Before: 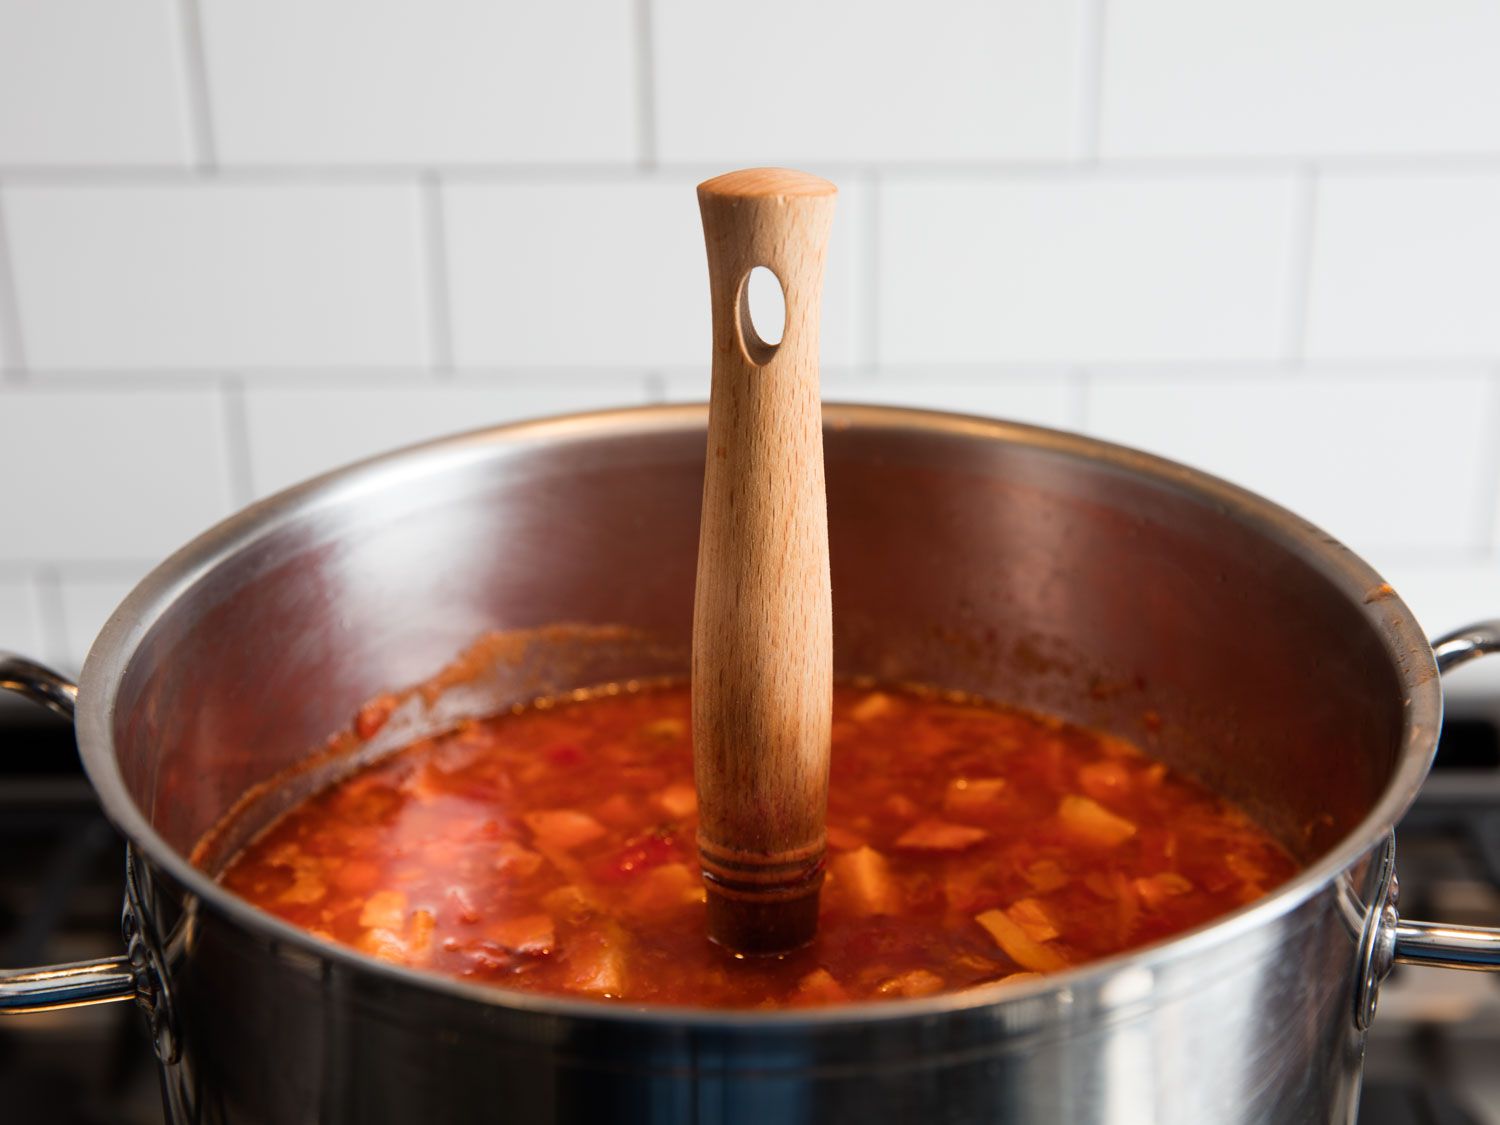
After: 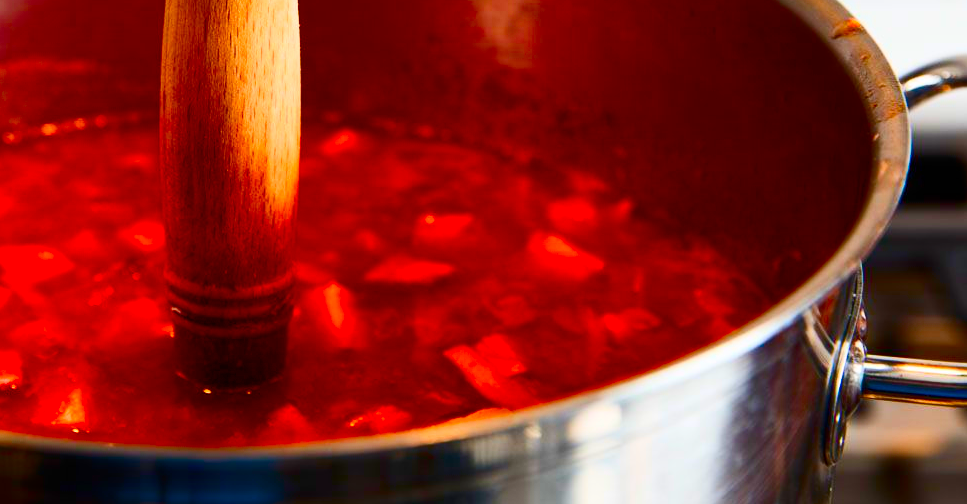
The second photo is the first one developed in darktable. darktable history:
contrast brightness saturation: contrast 0.26, brightness 0.02, saturation 0.87
crop and rotate: left 35.509%, top 50.238%, bottom 4.934%
color balance rgb: perceptual saturation grading › global saturation 20%, perceptual saturation grading › highlights -25%, perceptual saturation grading › shadows 50%
